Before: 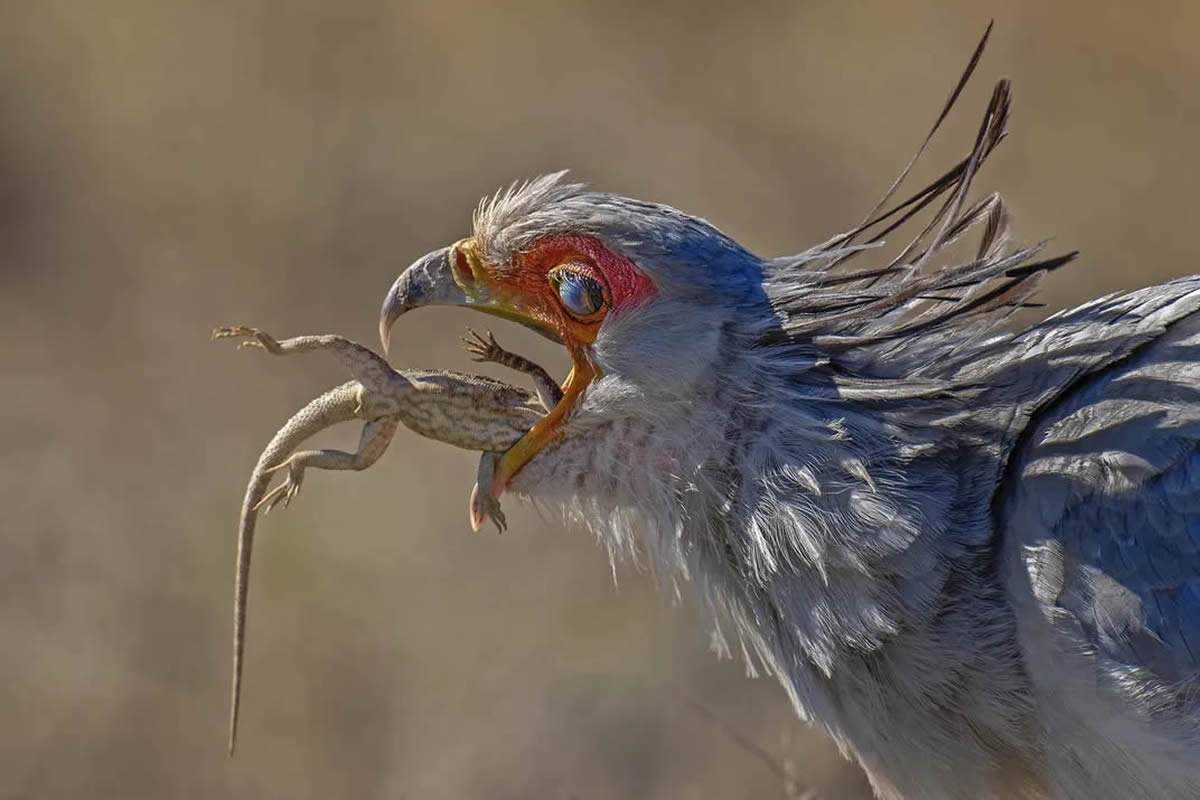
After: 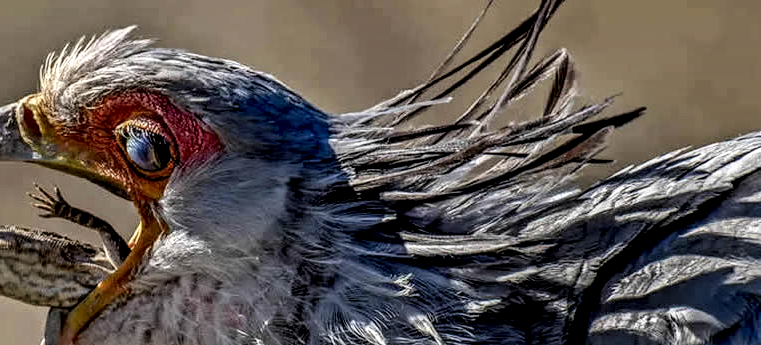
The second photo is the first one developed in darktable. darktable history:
local contrast: highlights 21%, detail 196%
exposure: black level correction 0.005, exposure 0.016 EV, compensate highlight preservation false
filmic rgb: black relative exposure -7.65 EV, white relative exposure 3.98 EV, hardness 4.01, contrast 1.099, highlights saturation mix -28.72%, color science v6 (2022)
crop: left 36.103%, top 18.026%, right 0.463%, bottom 38.838%
